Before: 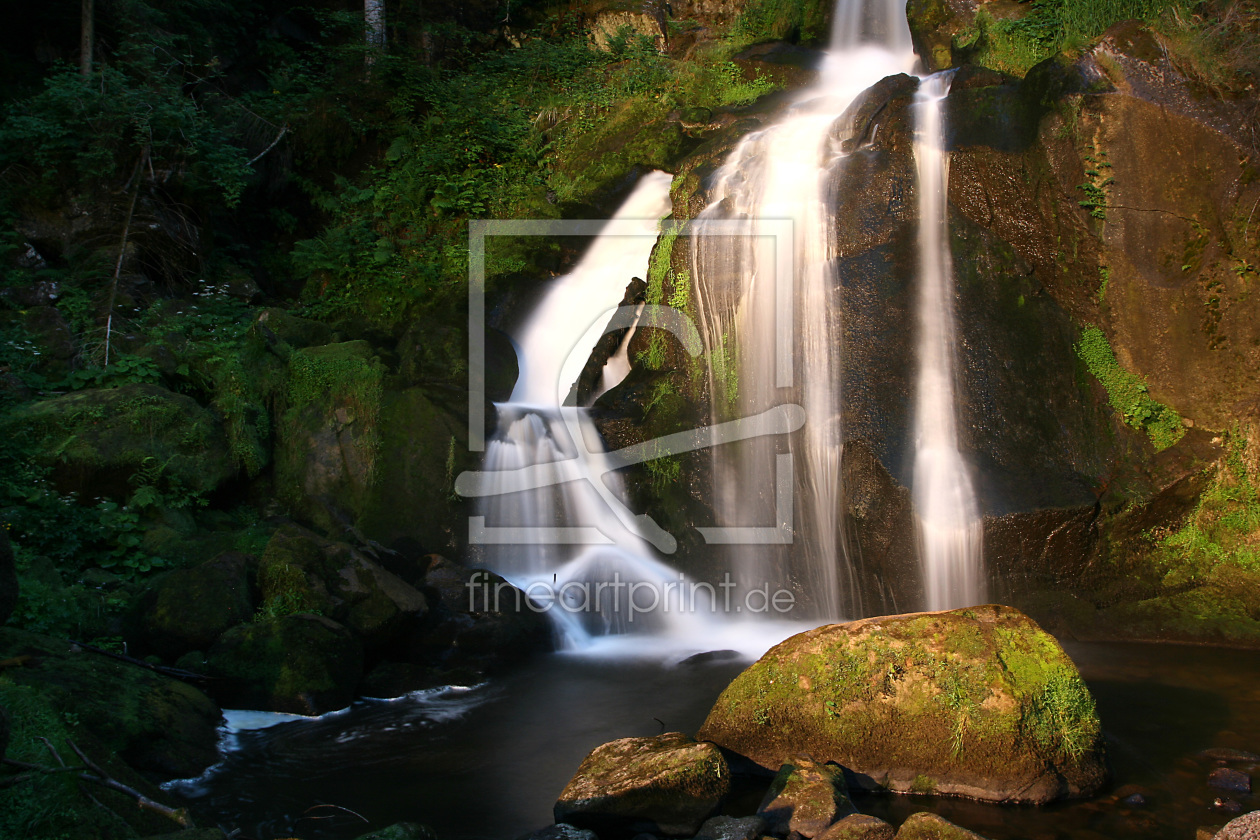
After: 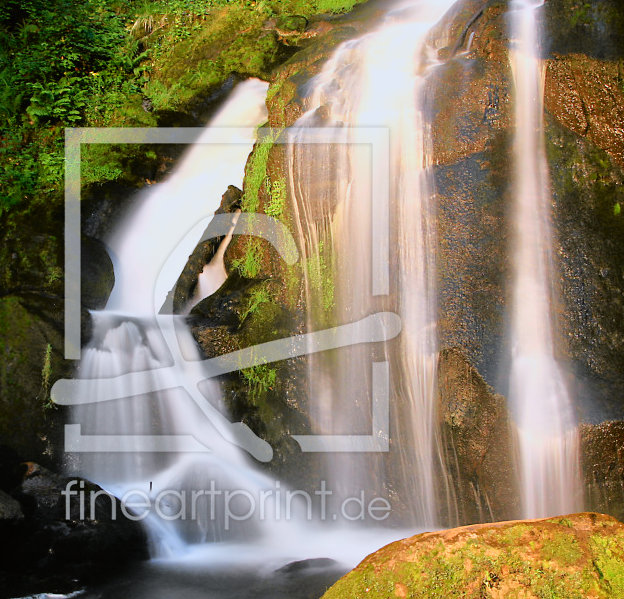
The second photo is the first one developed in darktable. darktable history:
tone curve: curves: ch0 [(0, 0.008) (0.107, 0.083) (0.283, 0.287) (0.461, 0.498) (0.64, 0.691) (0.822, 0.869) (0.998, 0.978)]; ch1 [(0, 0) (0.323, 0.339) (0.438, 0.422) (0.473, 0.487) (0.502, 0.502) (0.527, 0.53) (0.561, 0.583) (0.608, 0.629) (0.669, 0.704) (0.859, 0.899) (1, 1)]; ch2 [(0, 0) (0.33, 0.347) (0.421, 0.456) (0.473, 0.498) (0.502, 0.504) (0.522, 0.524) (0.549, 0.567) (0.585, 0.627) (0.676, 0.724) (1, 1)], color space Lab, independent channels, preserve colors none
exposure: exposure 0.014 EV, compensate highlight preservation false
filmic rgb: black relative exposure -15 EV, white relative exposure 3 EV, threshold 6 EV, target black luminance 0%, hardness 9.27, latitude 99%, contrast 0.912, shadows ↔ highlights balance 0.505%, add noise in highlights 0, color science v3 (2019), use custom middle-gray values true, iterations of high-quality reconstruction 0, contrast in highlights soft, enable highlight reconstruction true
tone equalizer: -7 EV 0.15 EV, -6 EV 0.6 EV, -5 EV 1.15 EV, -4 EV 1.33 EV, -3 EV 1.15 EV, -2 EV 0.6 EV, -1 EV 0.15 EV, mask exposure compensation -0.5 EV
color correction: highlights a* -0.772, highlights b* -8.92
crop: left 32.075%, top 10.976%, right 18.355%, bottom 17.596%
